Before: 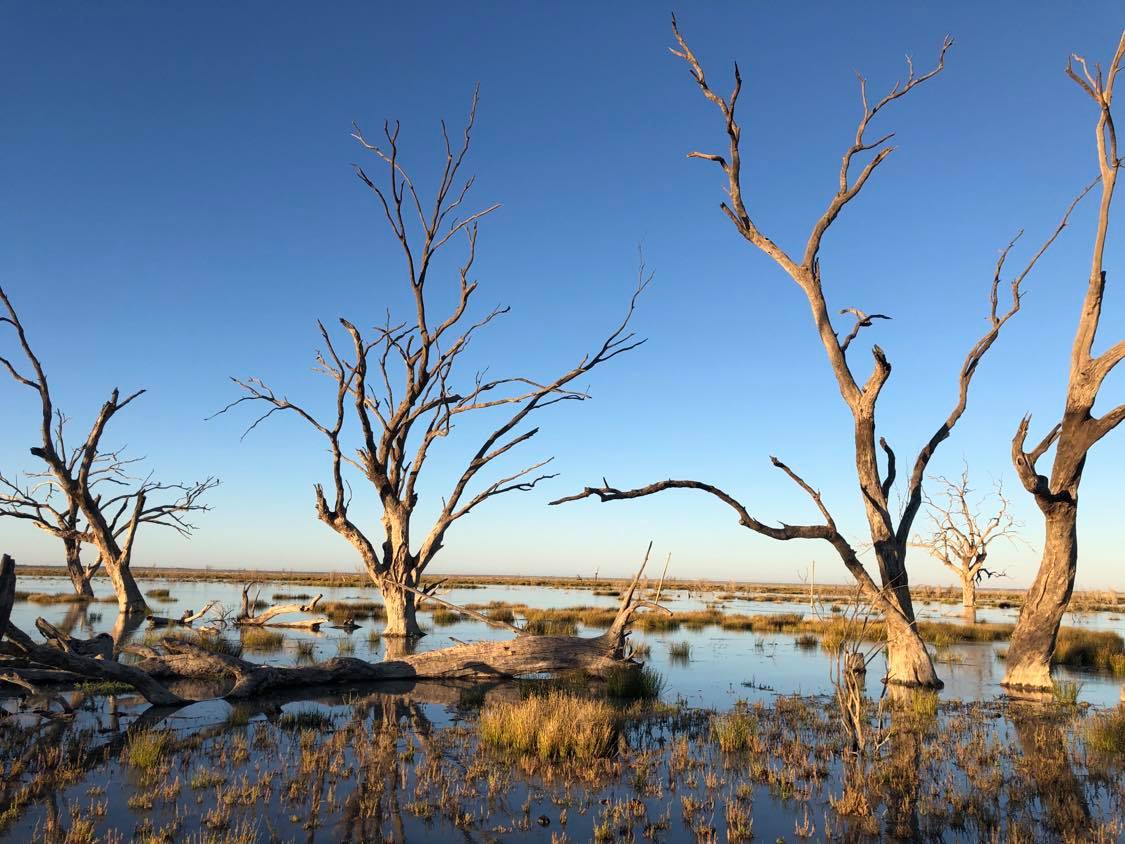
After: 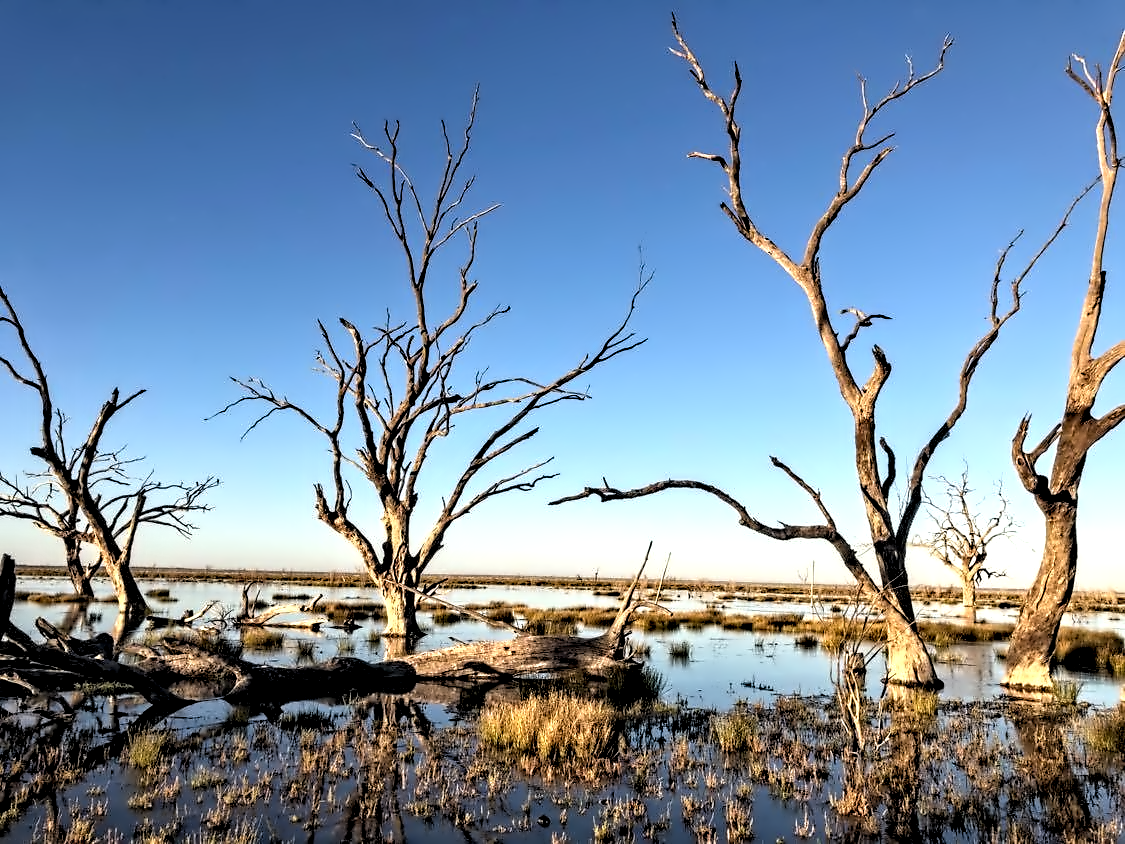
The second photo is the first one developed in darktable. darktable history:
local contrast: highlights 25%, shadows 75%, midtone range 0.75
rgb levels: levels [[0.01, 0.419, 0.839], [0, 0.5, 1], [0, 0.5, 1]]
contrast equalizer: octaves 7, y [[0.5, 0.542, 0.583, 0.625, 0.667, 0.708], [0.5 ×6], [0.5 ×6], [0, 0.033, 0.067, 0.1, 0.133, 0.167], [0, 0.05, 0.1, 0.15, 0.2, 0.25]]
